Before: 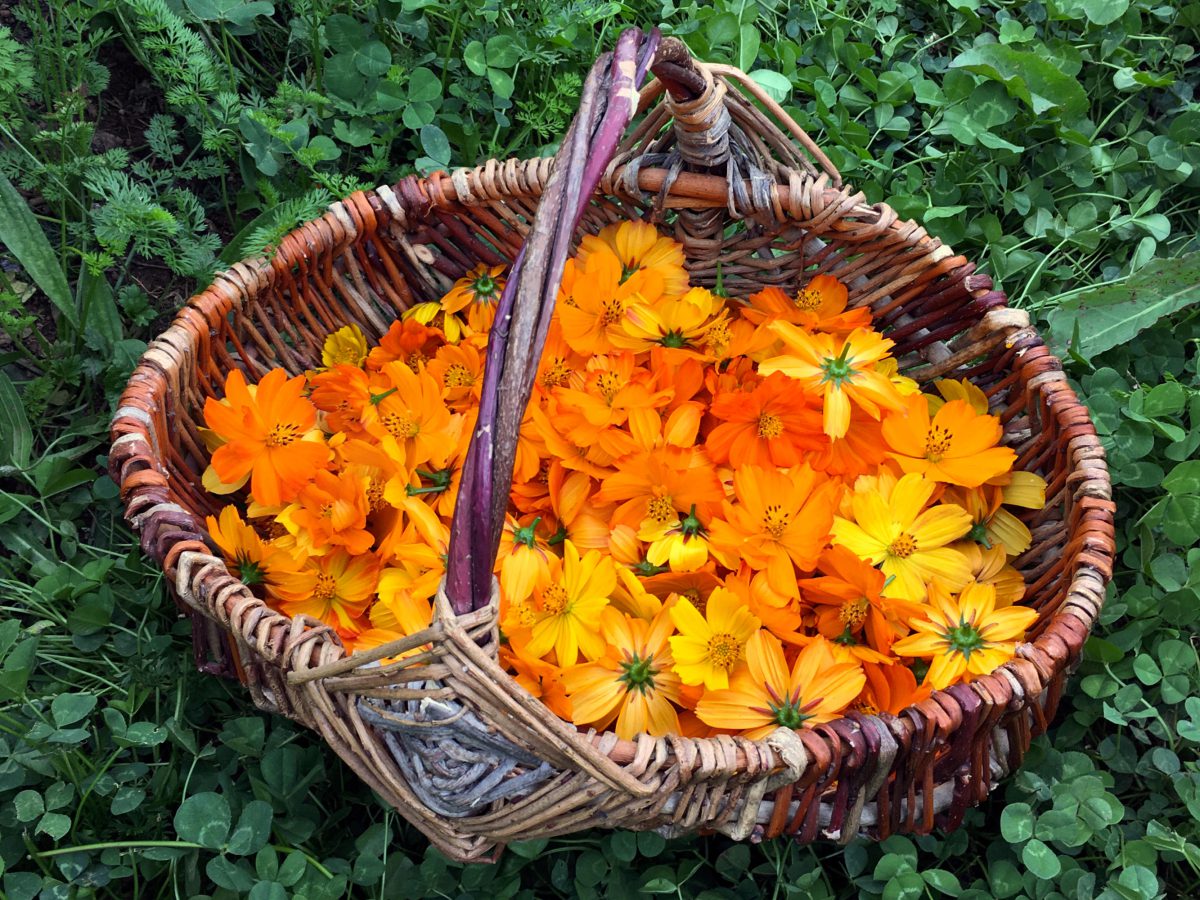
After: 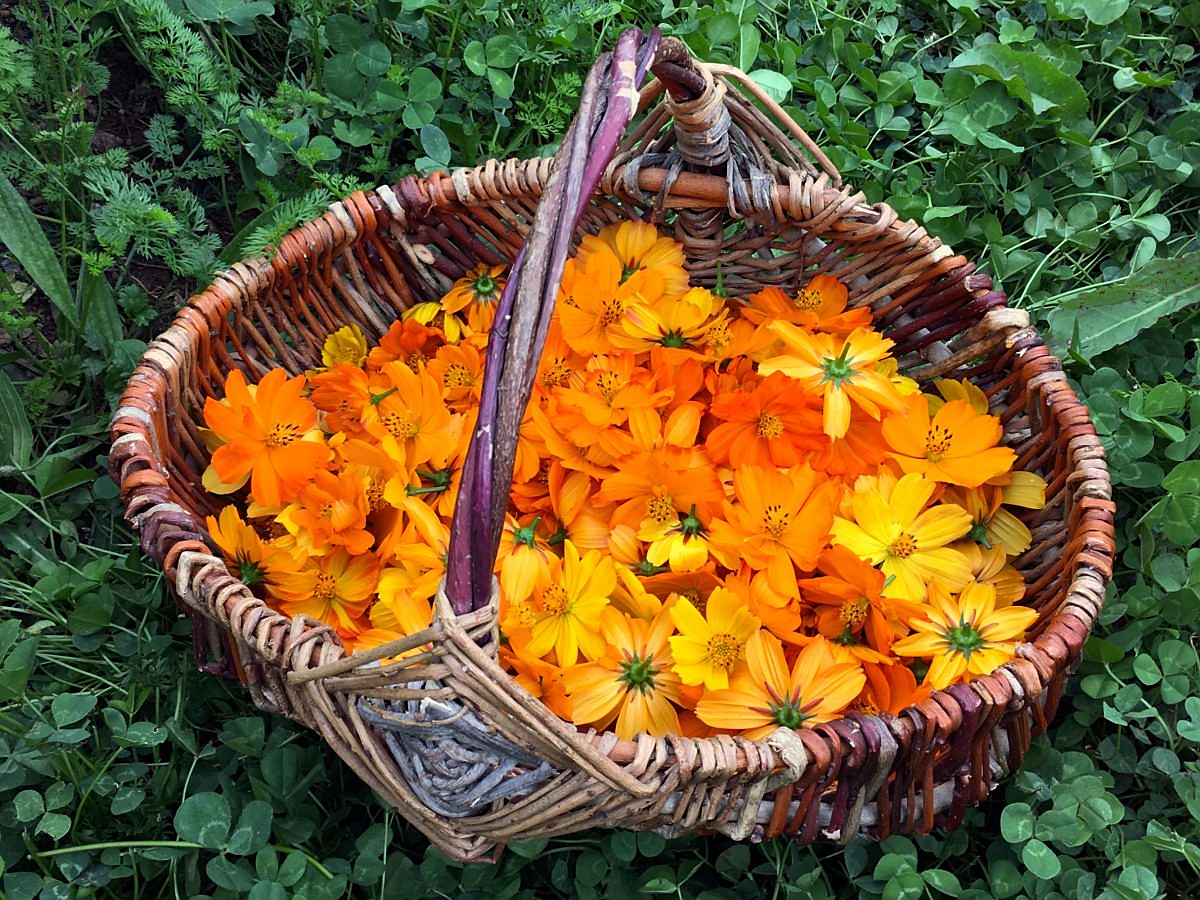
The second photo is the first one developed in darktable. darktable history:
sharpen: radius 0.981, amount 0.604
